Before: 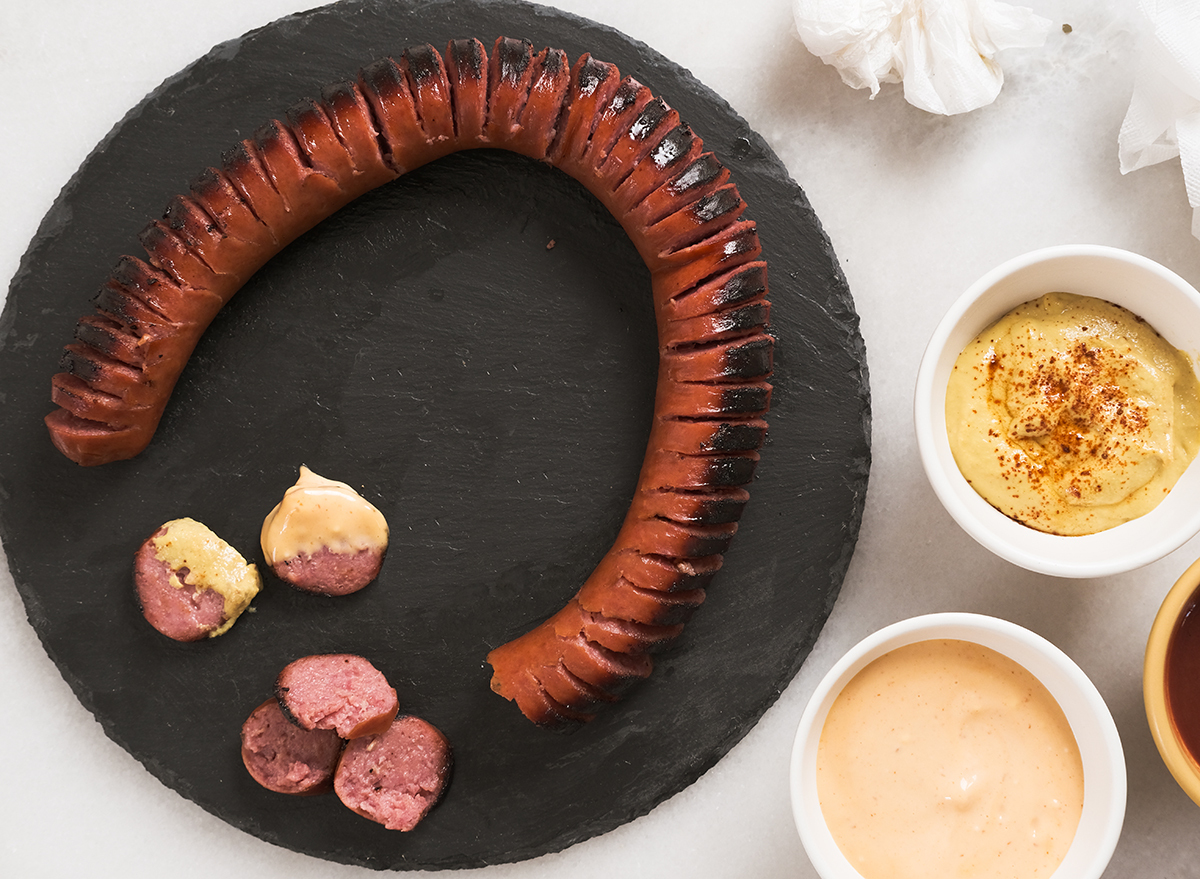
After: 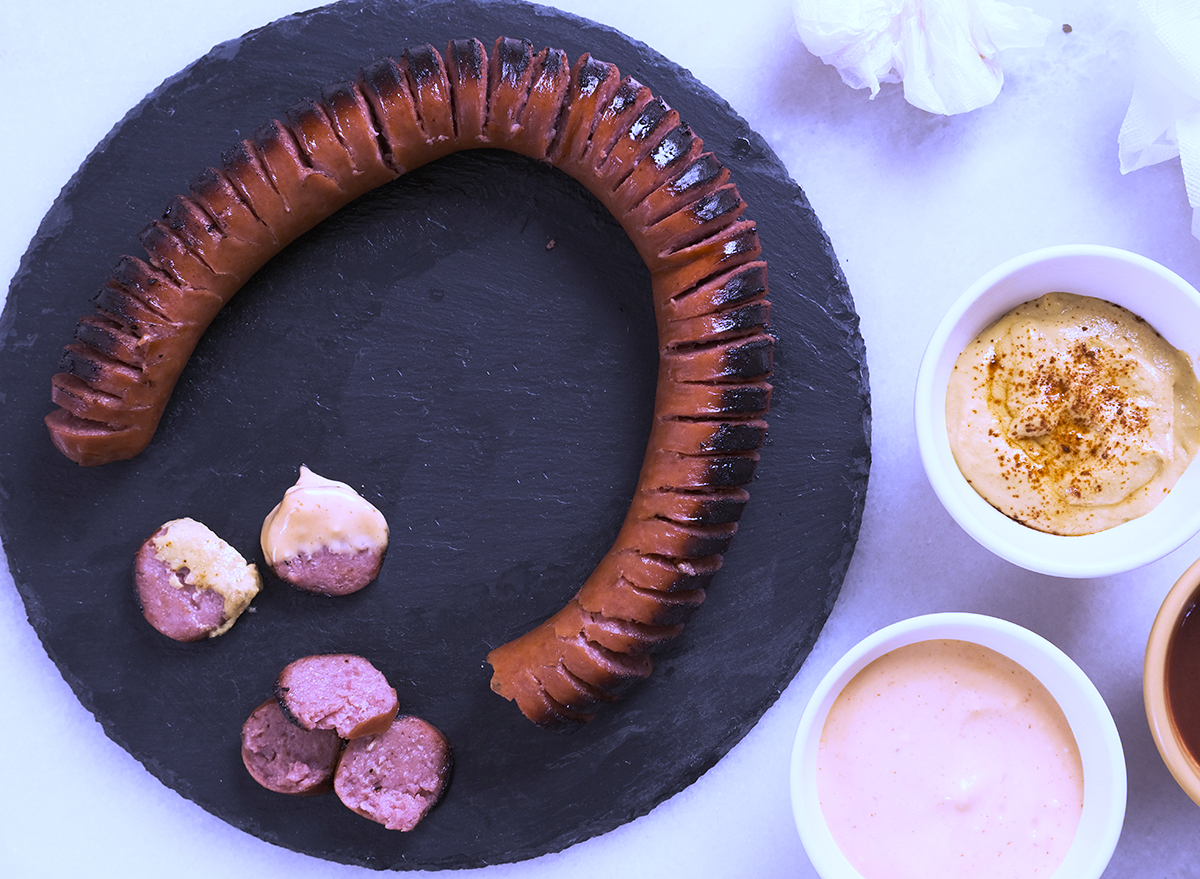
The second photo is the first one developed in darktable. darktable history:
color contrast: green-magenta contrast 0.81
white balance: red 0.98, blue 1.61
